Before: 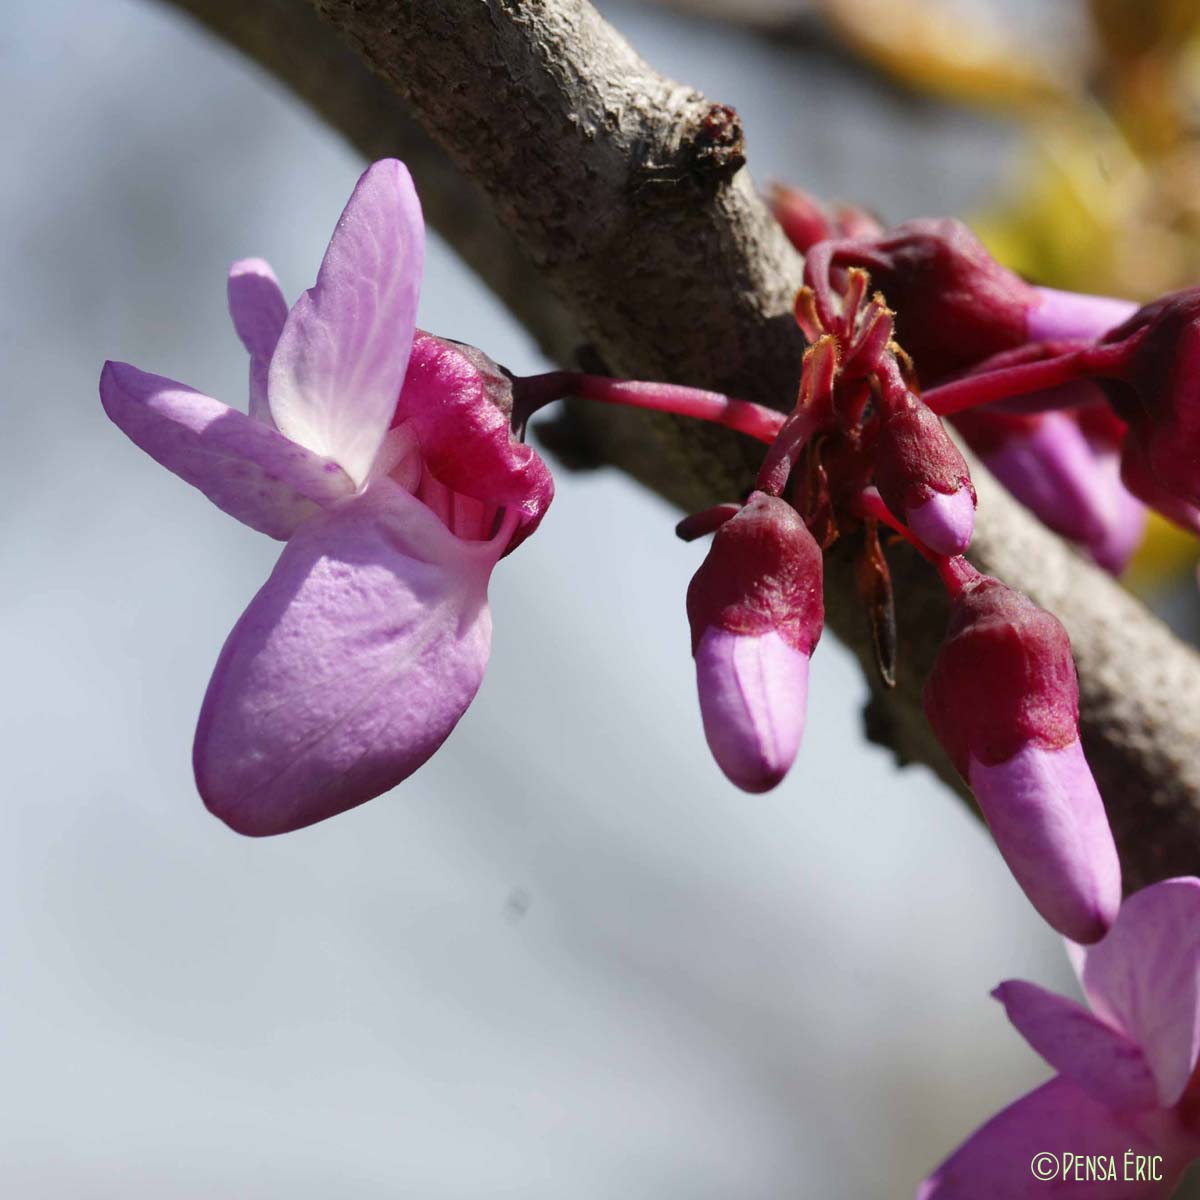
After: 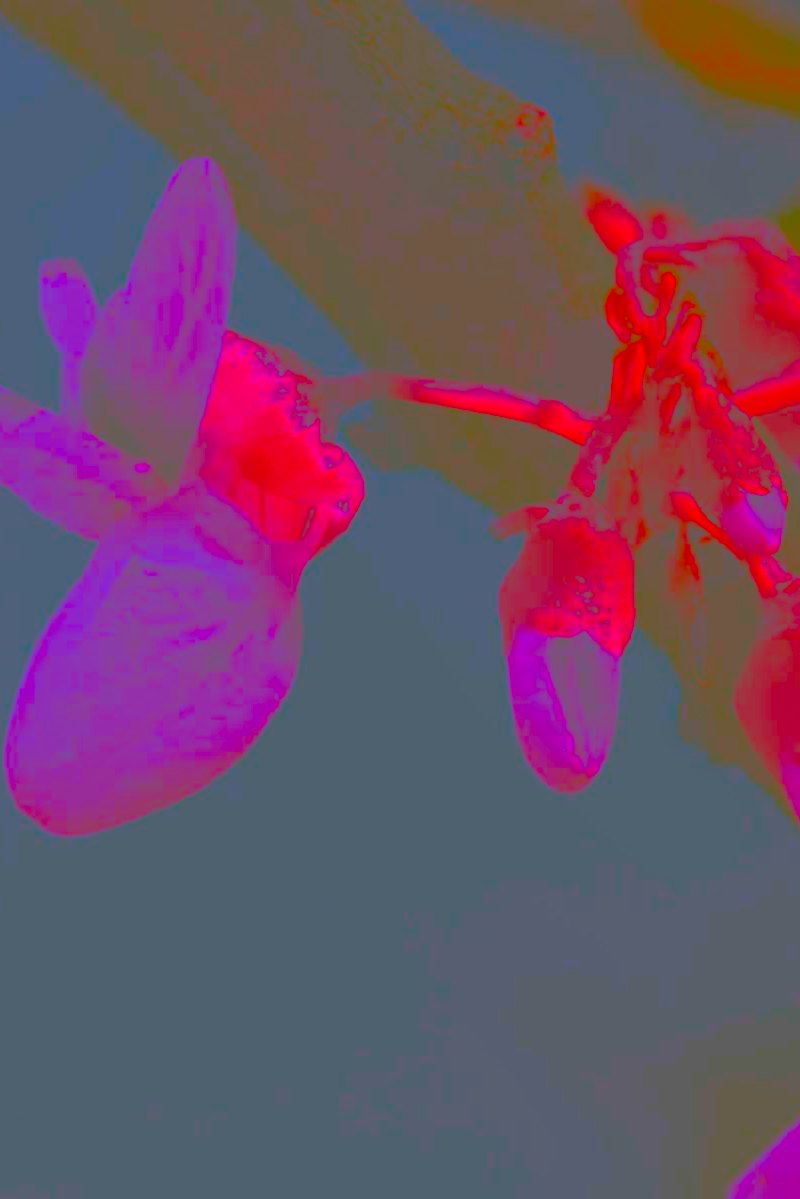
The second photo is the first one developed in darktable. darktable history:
sharpen: on, module defaults
exposure: black level correction 0, exposure 1.1 EV, compensate exposure bias true, compensate highlight preservation false
crop and rotate: left 15.754%, right 17.579%
contrast brightness saturation: contrast -0.99, brightness -0.17, saturation 0.75
